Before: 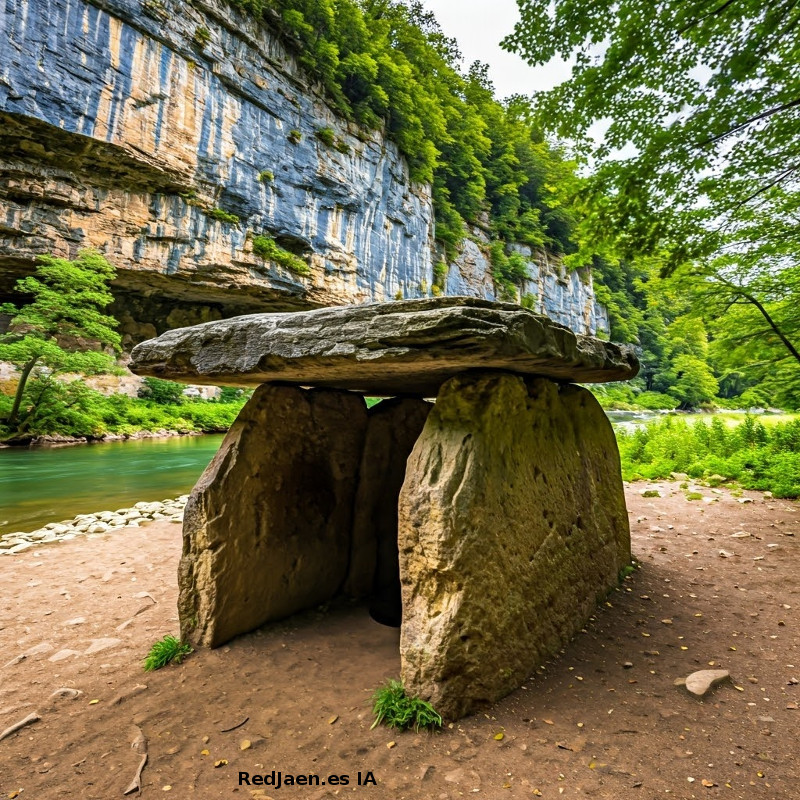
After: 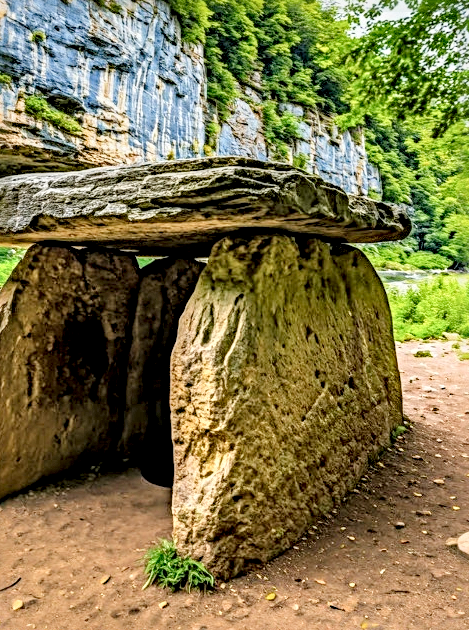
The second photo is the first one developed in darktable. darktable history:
crop and rotate: left 28.543%, top 17.607%, right 12.818%, bottom 3.629%
filmic rgb: black relative exposure -7.97 EV, white relative exposure 8.04 EV, target black luminance 0%, hardness 2.46, latitude 76.23%, contrast 0.554, shadows ↔ highlights balance 0.006%, add noise in highlights 0.001, preserve chrominance luminance Y, color science v3 (2019), use custom middle-gray values true, iterations of high-quality reconstruction 10, contrast in highlights soft
sharpen: radius 4.854
local contrast: detail 204%
levels: levels [0, 0.498, 1]
exposure: black level correction 0, exposure 0.703 EV, compensate exposure bias true, compensate highlight preservation false
tone equalizer: -8 EV -0.766 EV, -7 EV -0.727 EV, -6 EV -0.569 EV, -5 EV -0.394 EV, -3 EV 0.39 EV, -2 EV 0.6 EV, -1 EV 0.693 EV, +0 EV 0.769 EV, smoothing diameter 24.87%, edges refinement/feathering 12, preserve details guided filter
